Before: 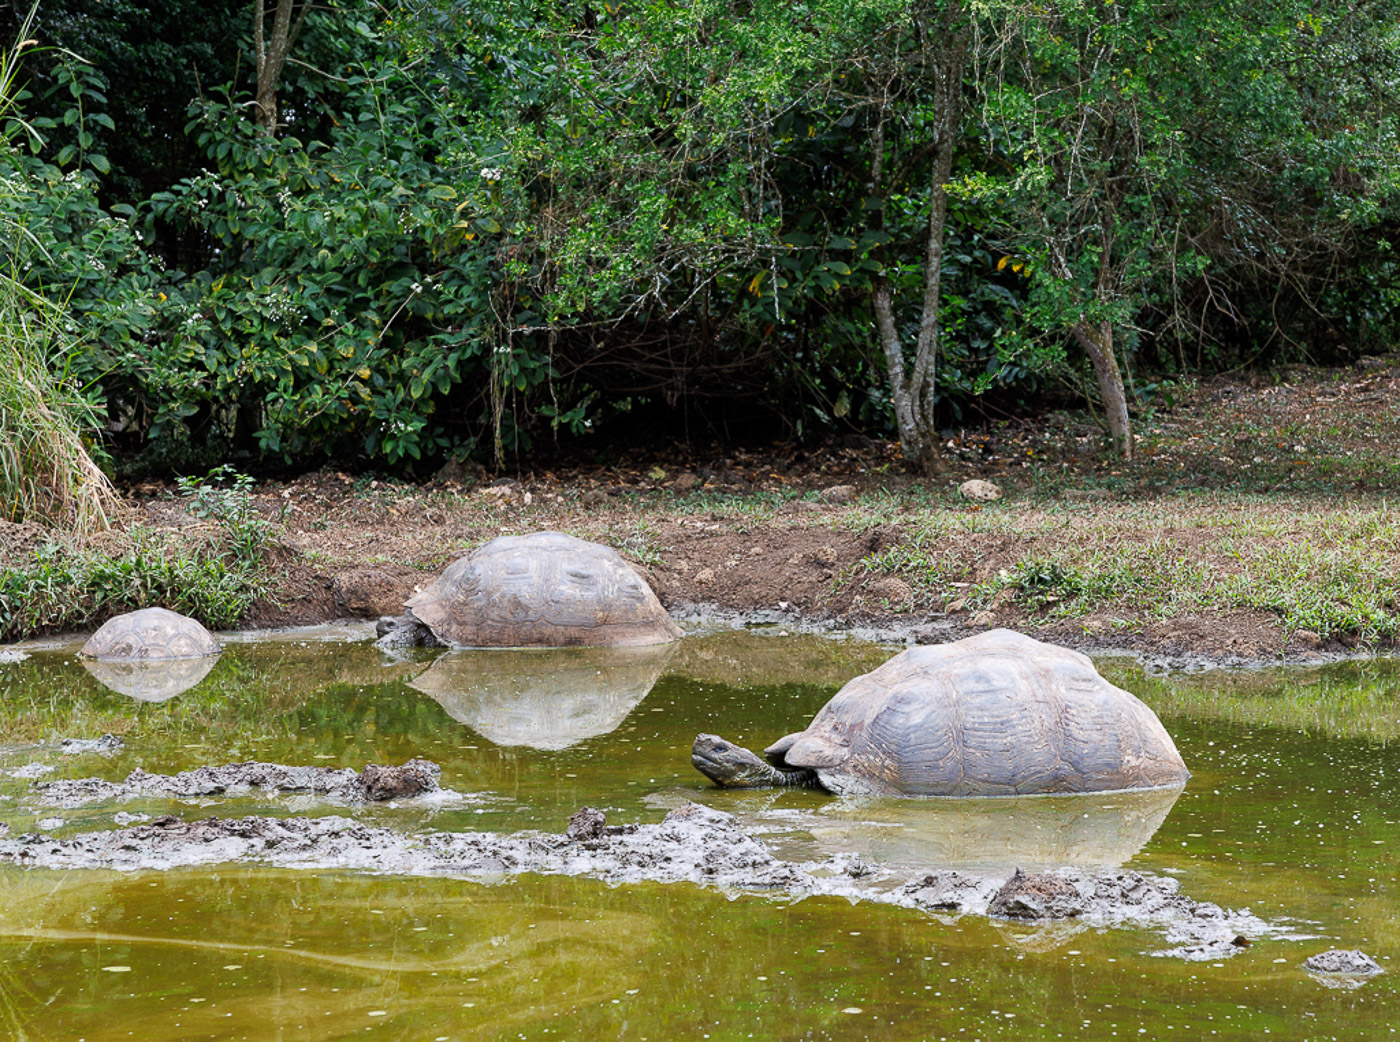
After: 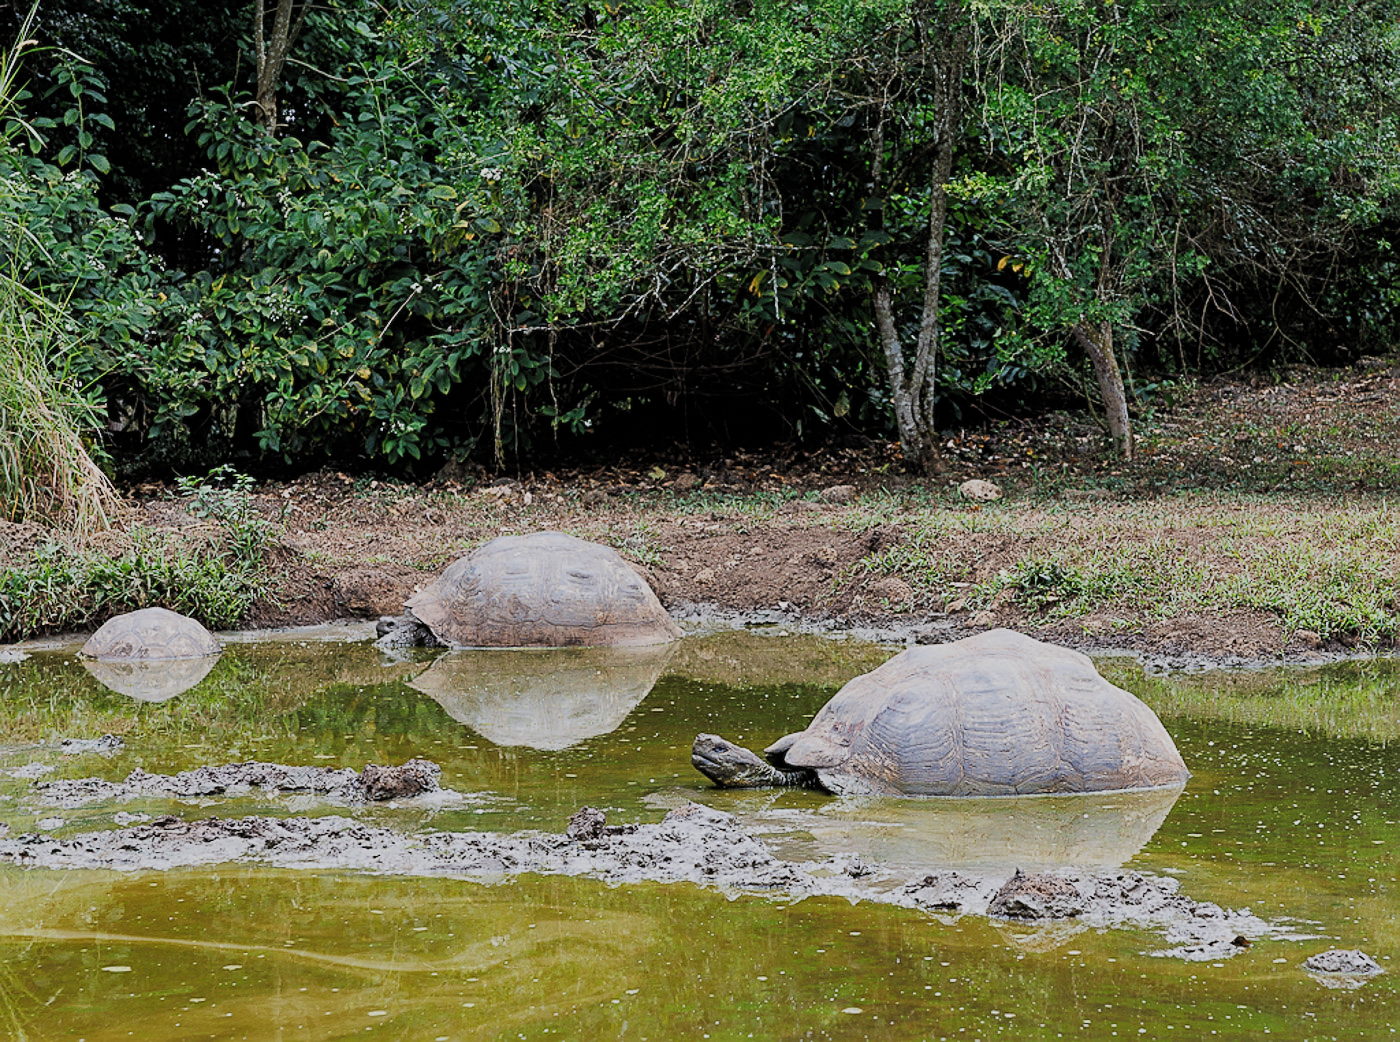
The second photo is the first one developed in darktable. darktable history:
filmic rgb: black relative exposure -7.8 EV, white relative exposure 4.27 EV, hardness 3.89, color science v5 (2021), contrast in shadows safe, contrast in highlights safe
sharpen: on, module defaults
